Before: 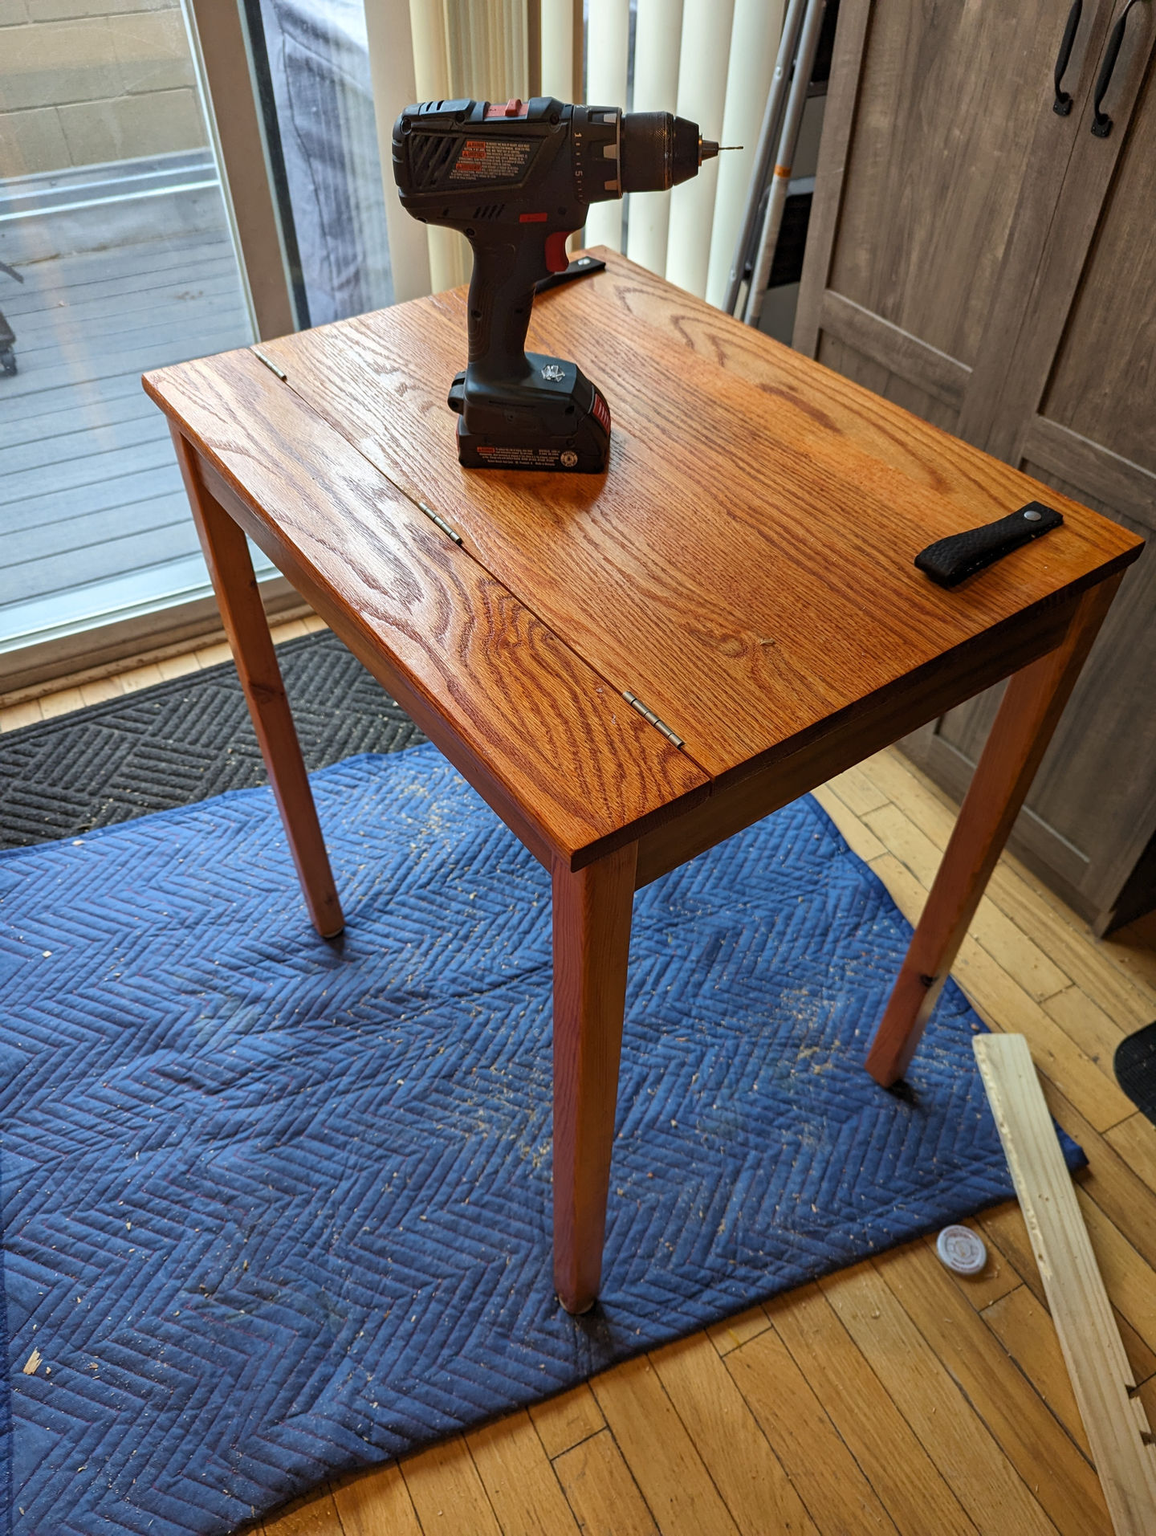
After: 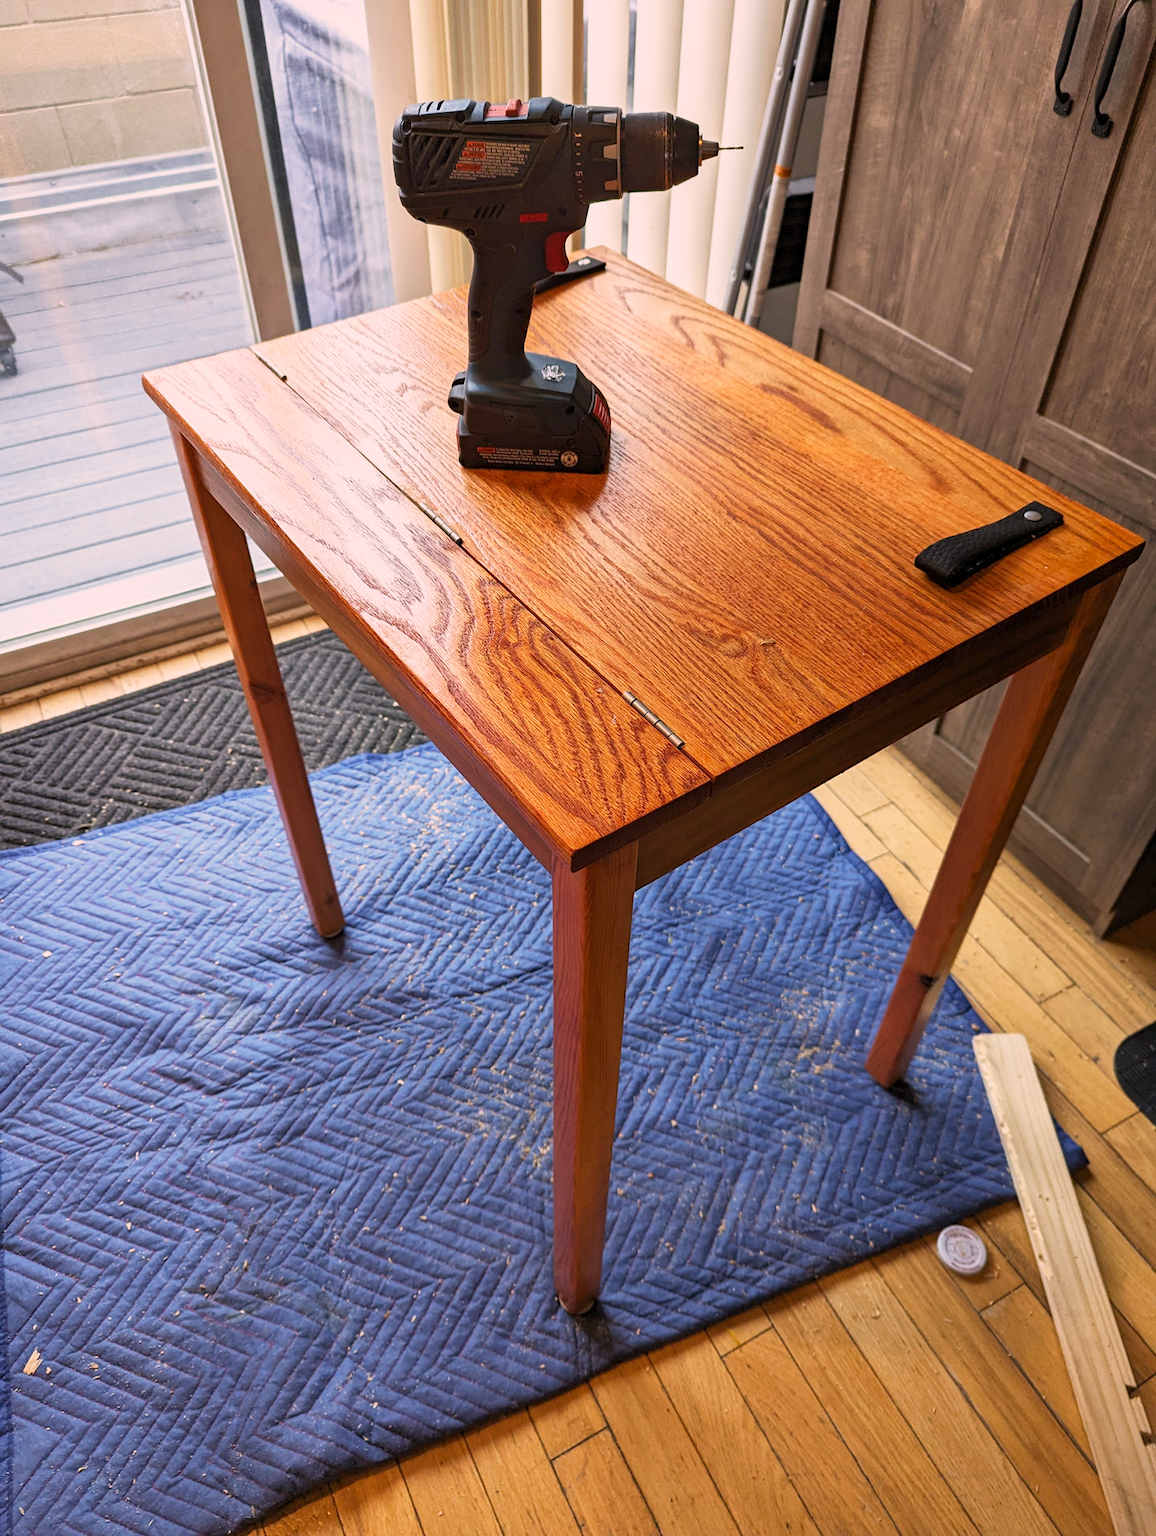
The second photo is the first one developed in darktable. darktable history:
base curve: curves: ch0 [(0, 0) (0.088, 0.125) (0.176, 0.251) (0.354, 0.501) (0.613, 0.749) (1, 0.877)], preserve colors none
tone equalizer: on, module defaults
color correction: highlights a* 12.23, highlights b* 5.41
